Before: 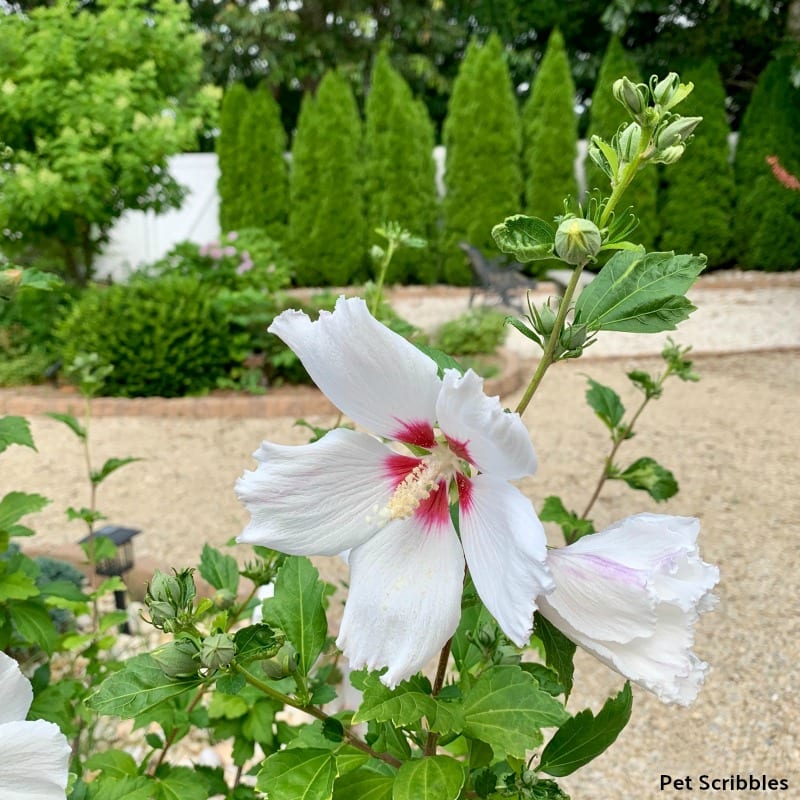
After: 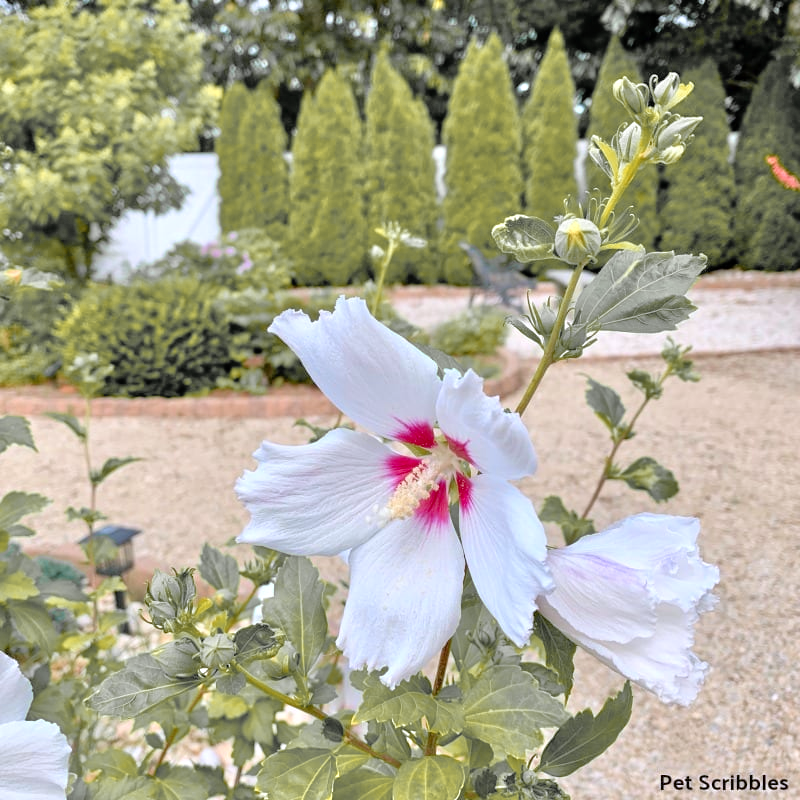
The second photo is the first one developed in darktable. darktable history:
tone equalizer: -7 EV 0.15 EV, -6 EV 0.6 EV, -5 EV 1.15 EV, -4 EV 1.33 EV, -3 EV 1.15 EV, -2 EV 0.6 EV, -1 EV 0.15 EV, mask exposure compensation -0.5 EV
white balance: red 1.004, blue 1.096
color zones: curves: ch1 [(0.29, 0.492) (0.373, 0.185) (0.509, 0.481)]; ch2 [(0.25, 0.462) (0.749, 0.457)], mix 40.67%
